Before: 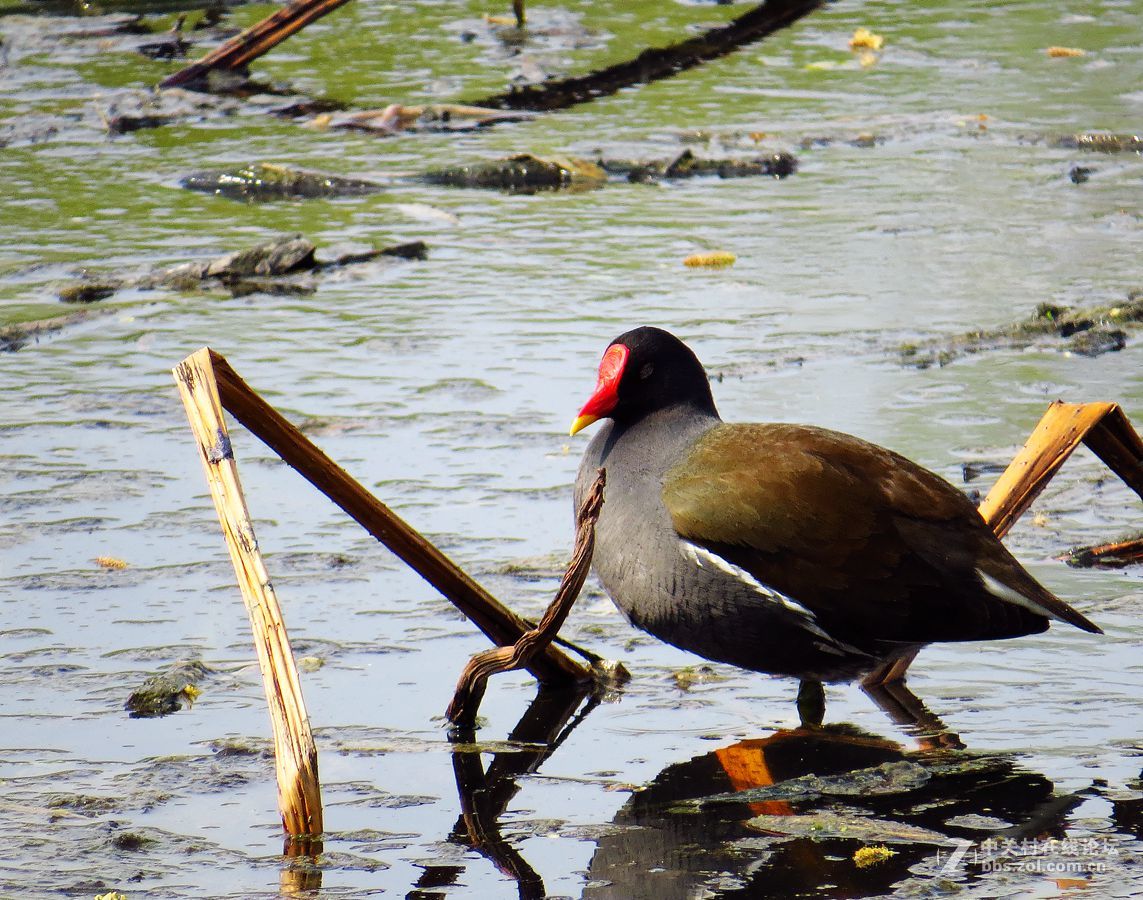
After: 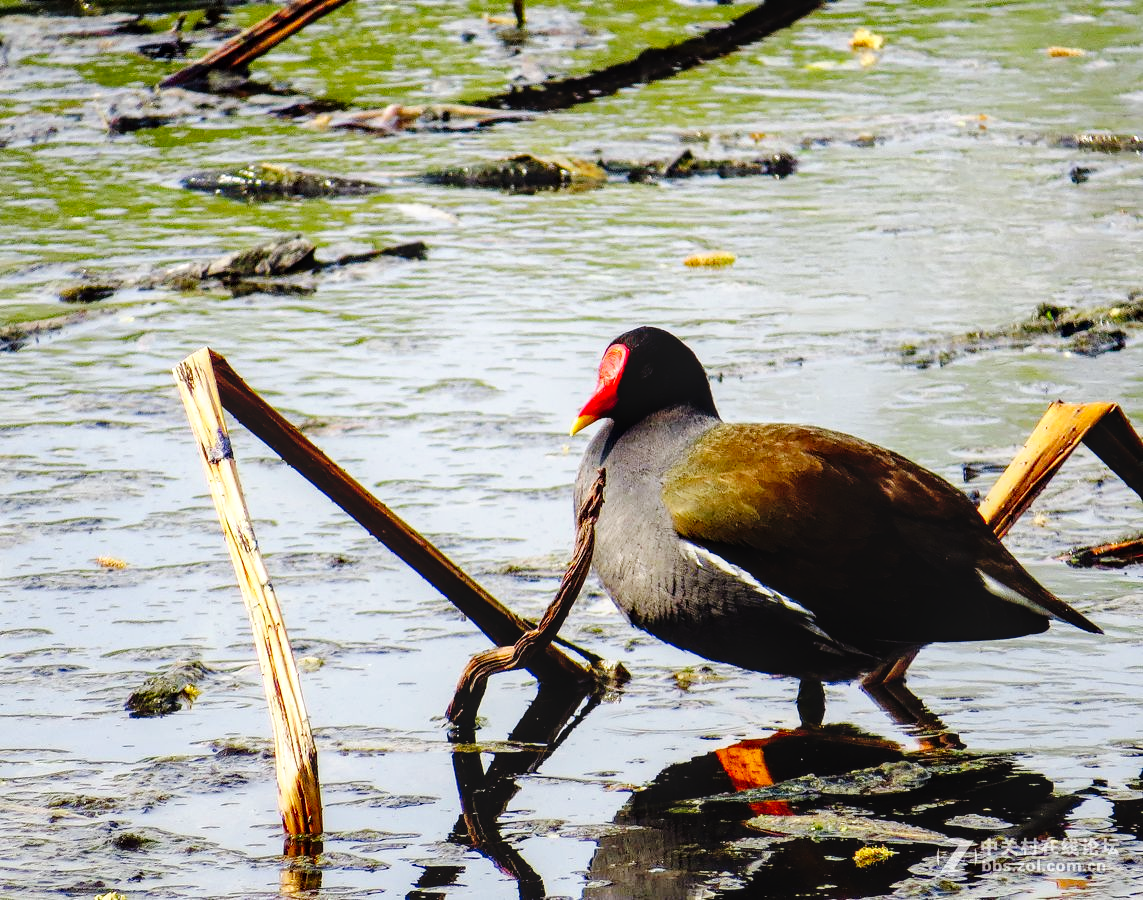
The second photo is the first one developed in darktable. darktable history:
tone curve: curves: ch0 [(0, 0) (0.003, 0.003) (0.011, 0.005) (0.025, 0.008) (0.044, 0.012) (0.069, 0.02) (0.1, 0.031) (0.136, 0.047) (0.177, 0.088) (0.224, 0.141) (0.277, 0.222) (0.335, 0.32) (0.399, 0.422) (0.468, 0.523) (0.543, 0.623) (0.623, 0.716) (0.709, 0.796) (0.801, 0.88) (0.898, 0.958) (1, 1)], preserve colors none
local contrast: on, module defaults
